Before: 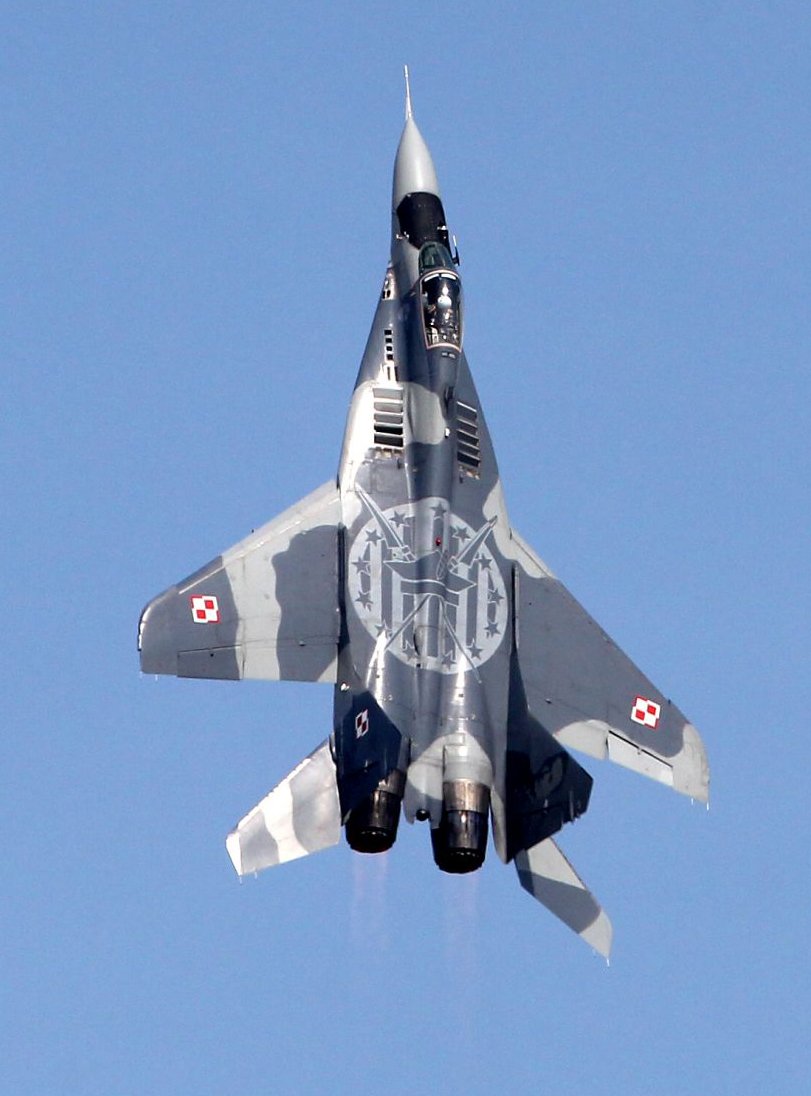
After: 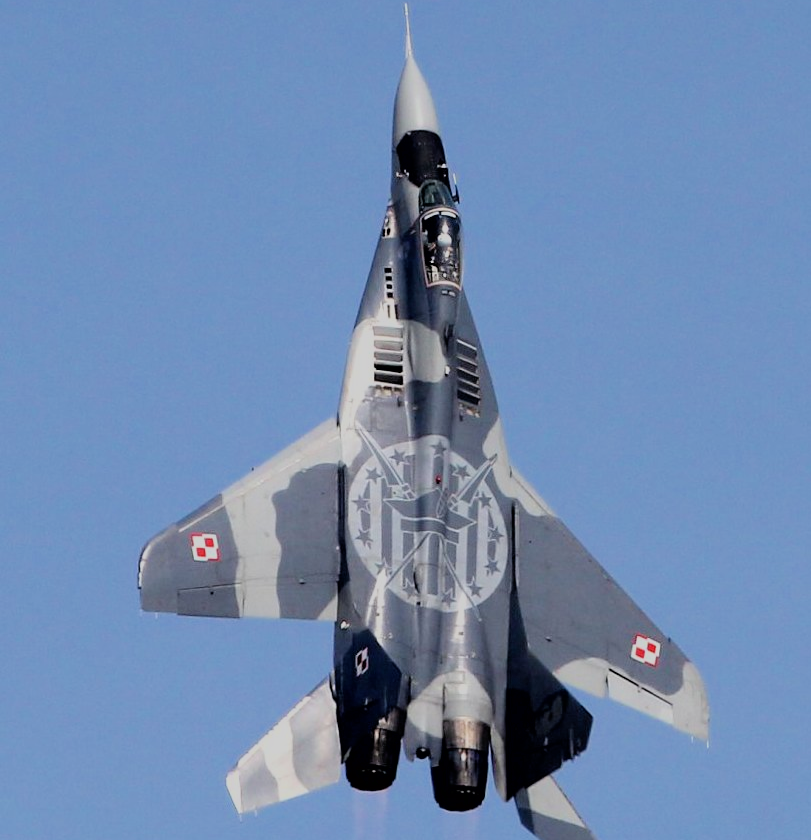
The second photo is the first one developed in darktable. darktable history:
filmic rgb: black relative exposure -7.15 EV, white relative exposure 5.36 EV, hardness 3.02, color science v6 (2022)
crop: top 5.667%, bottom 17.637%
